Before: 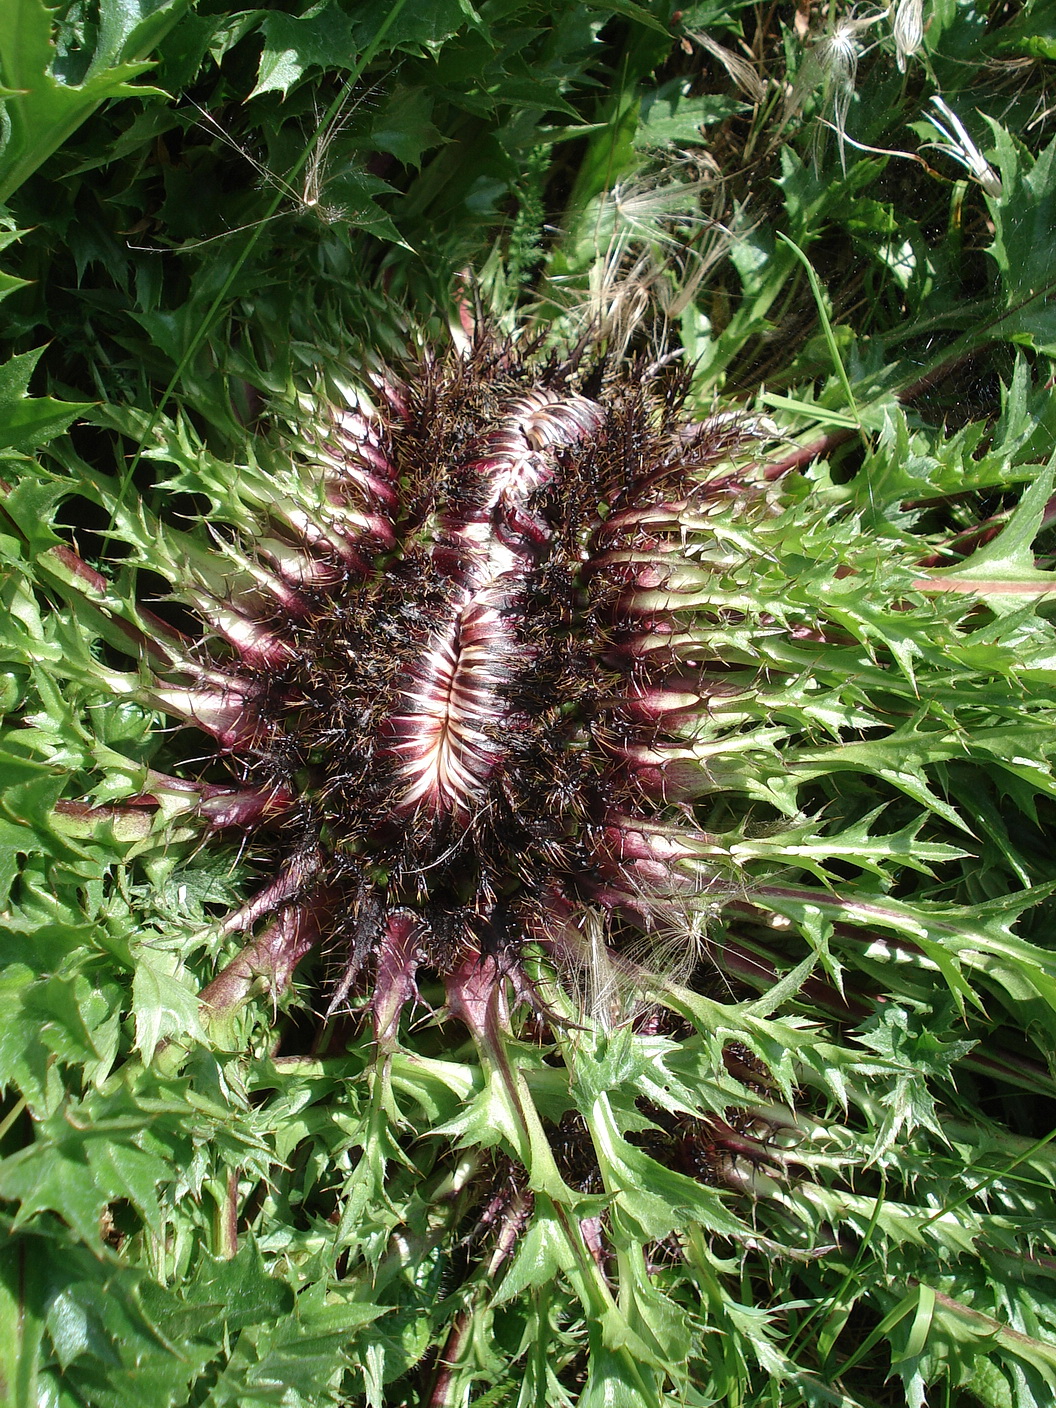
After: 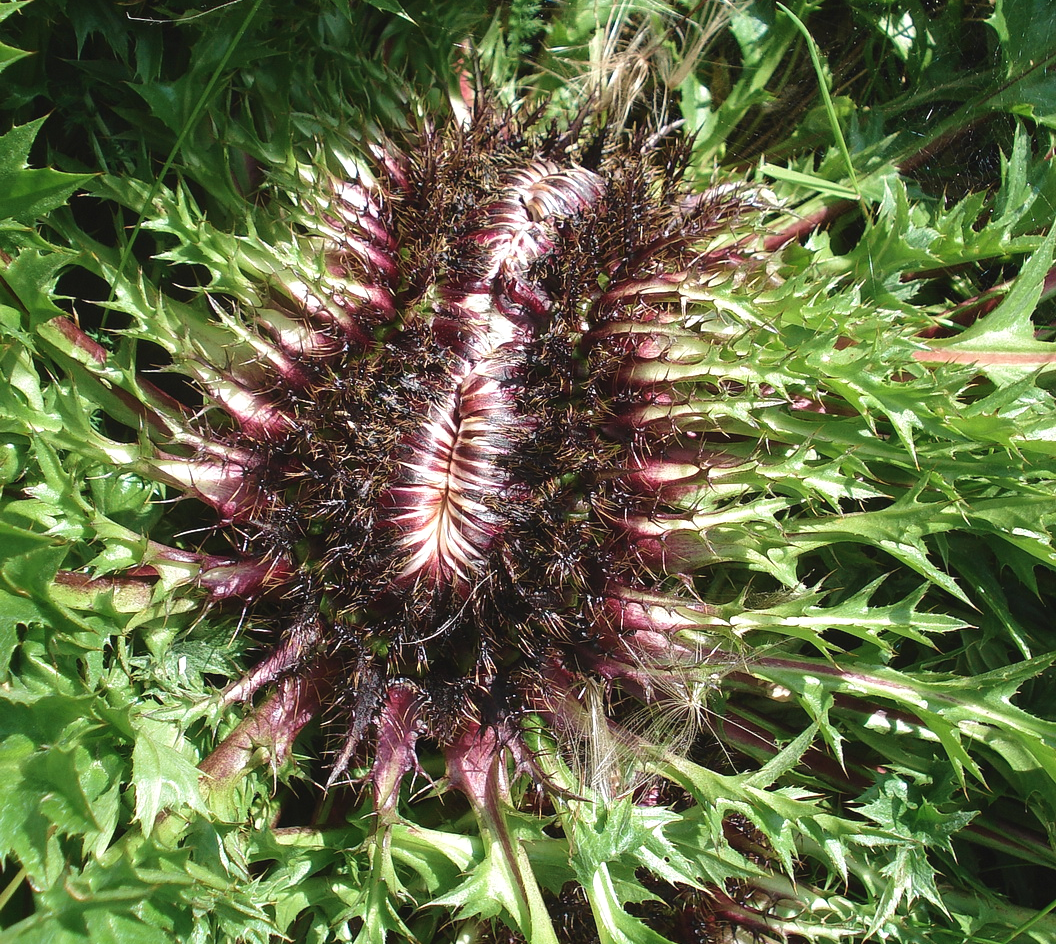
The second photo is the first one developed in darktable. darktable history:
exposure: black level correction -0.004, exposure 0.051 EV, compensate highlight preservation false
crop: top 16.275%, bottom 16.679%
velvia: on, module defaults
